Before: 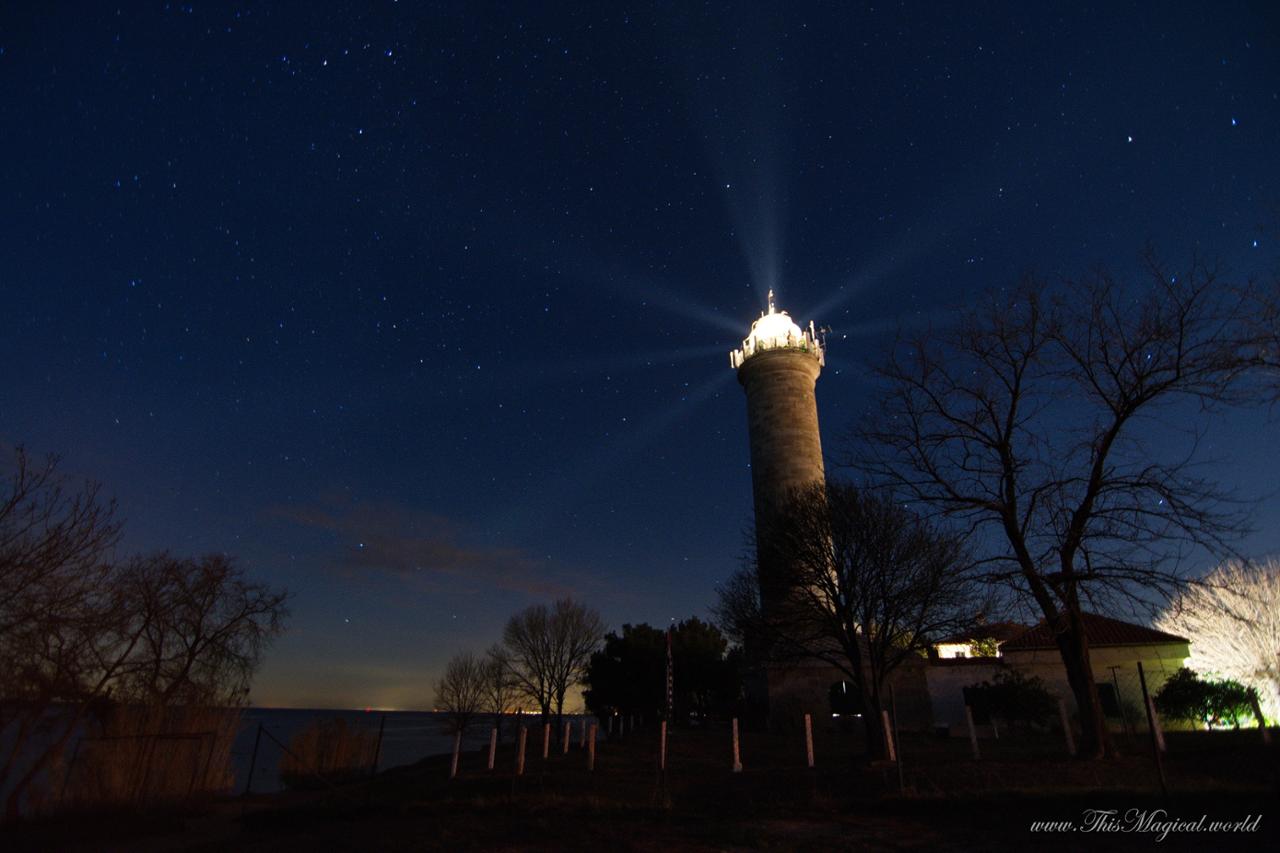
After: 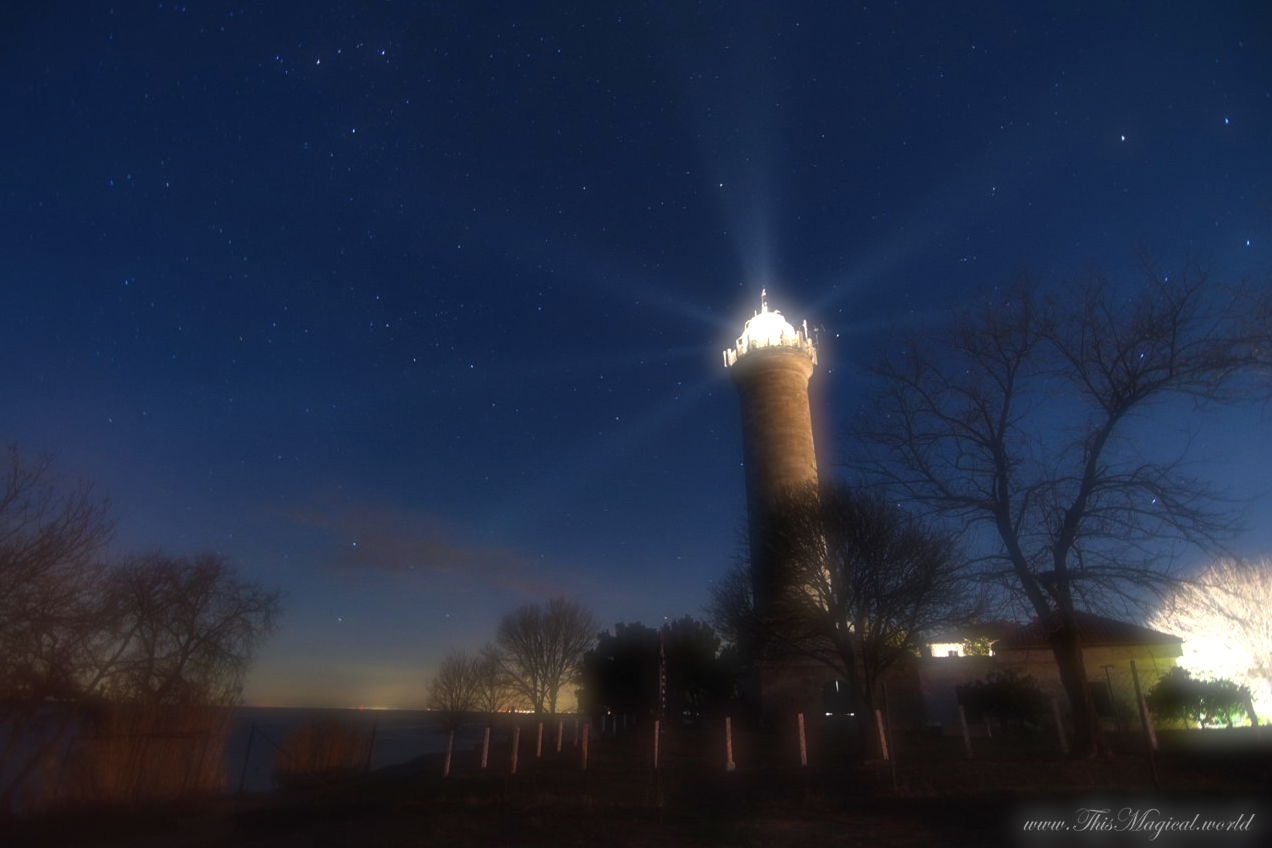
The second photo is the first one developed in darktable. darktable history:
soften: on, module defaults
crop and rotate: left 0.614%, top 0.179%, bottom 0.309%
exposure: black level correction 0, exposure 0.9 EV, compensate highlight preservation false
